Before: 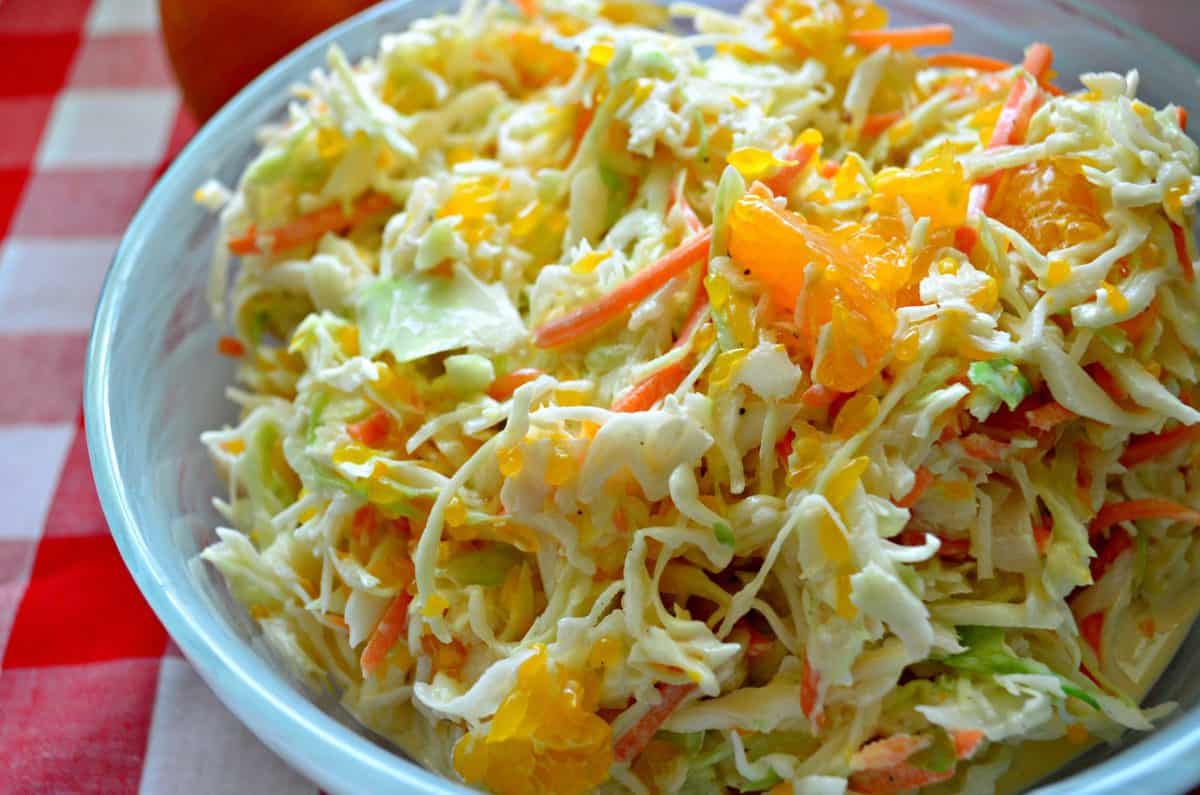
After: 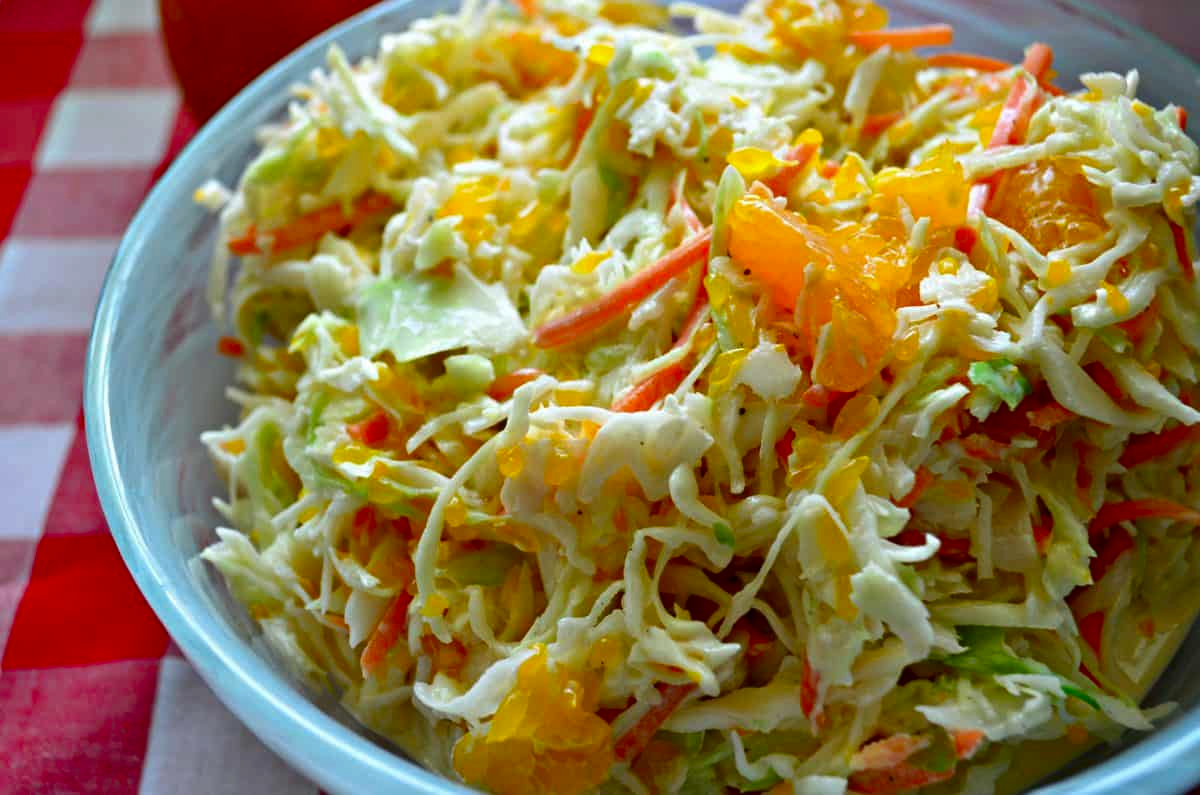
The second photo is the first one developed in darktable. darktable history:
contrast brightness saturation: contrast 0.068, brightness -0.146, saturation 0.106
